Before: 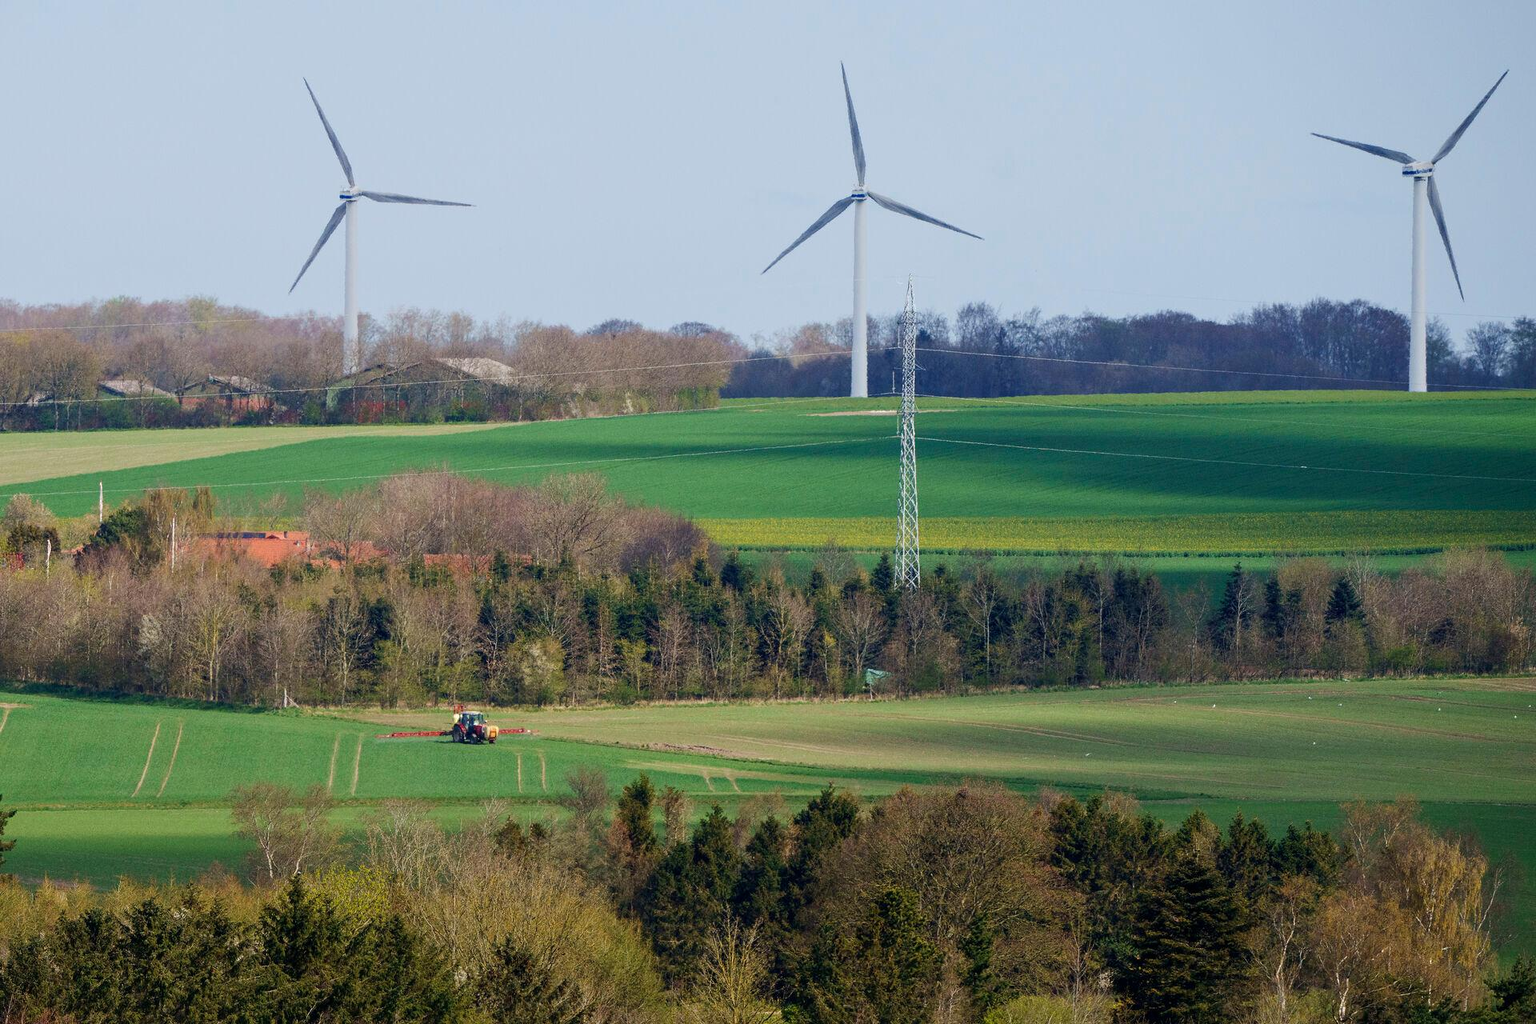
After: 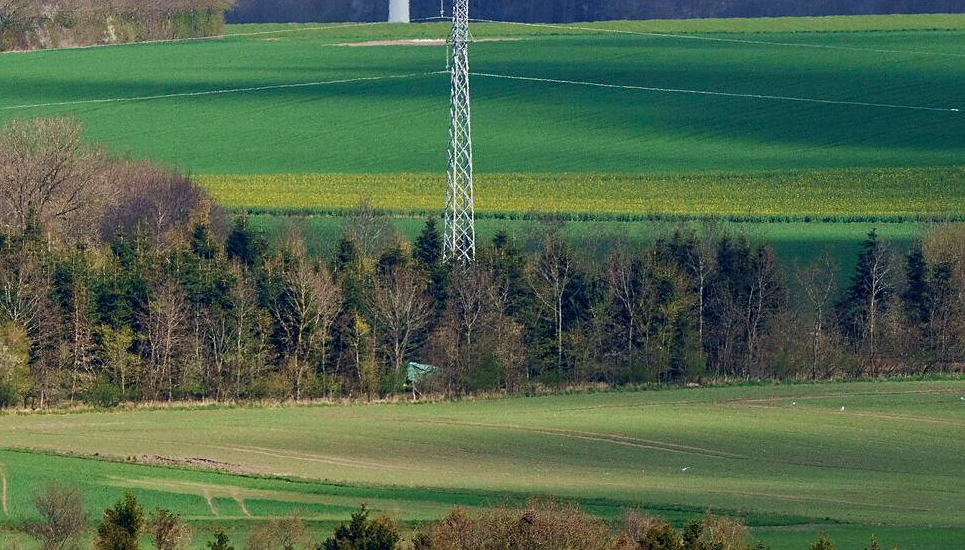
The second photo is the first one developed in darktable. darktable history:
crop: left 35.157%, top 37.053%, right 14.561%, bottom 19.959%
shadows and highlights: shadows 5, soften with gaussian
sharpen: radius 1.599, amount 0.363, threshold 1.536
